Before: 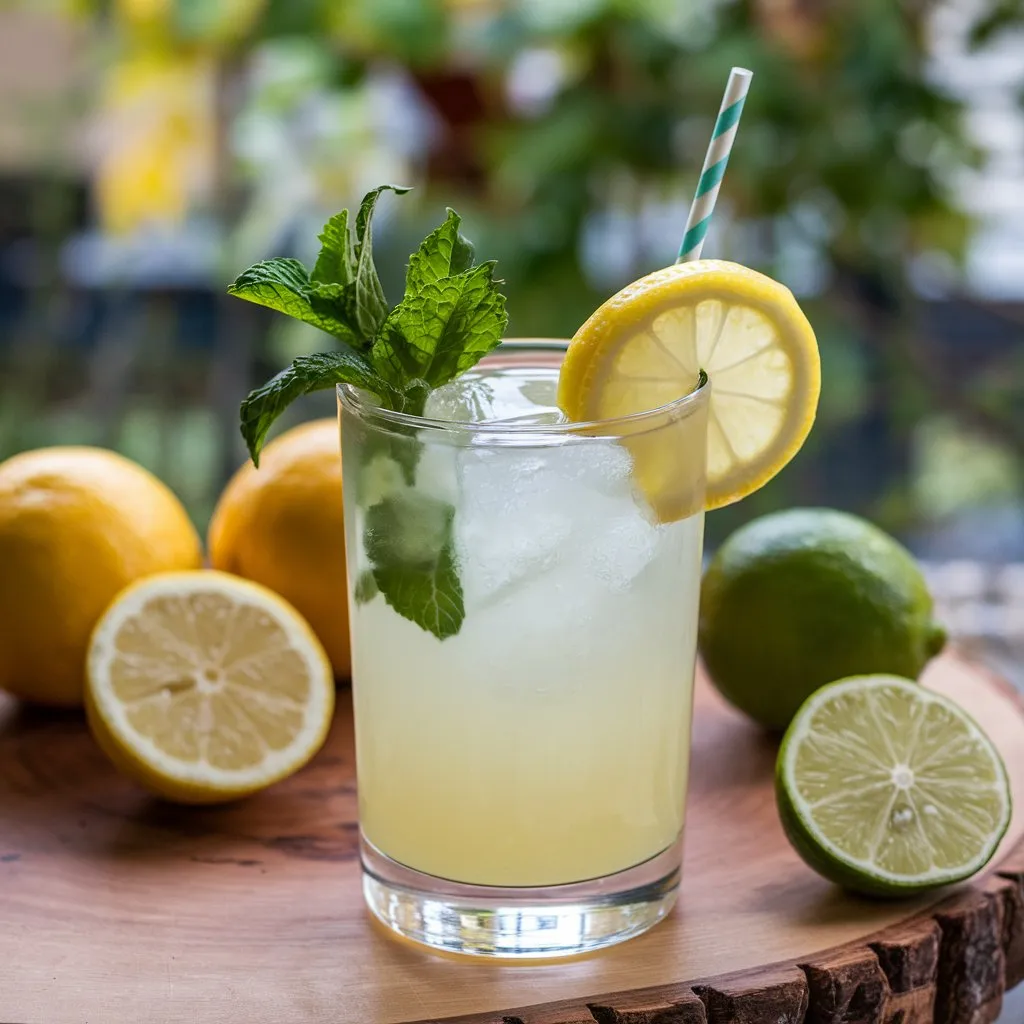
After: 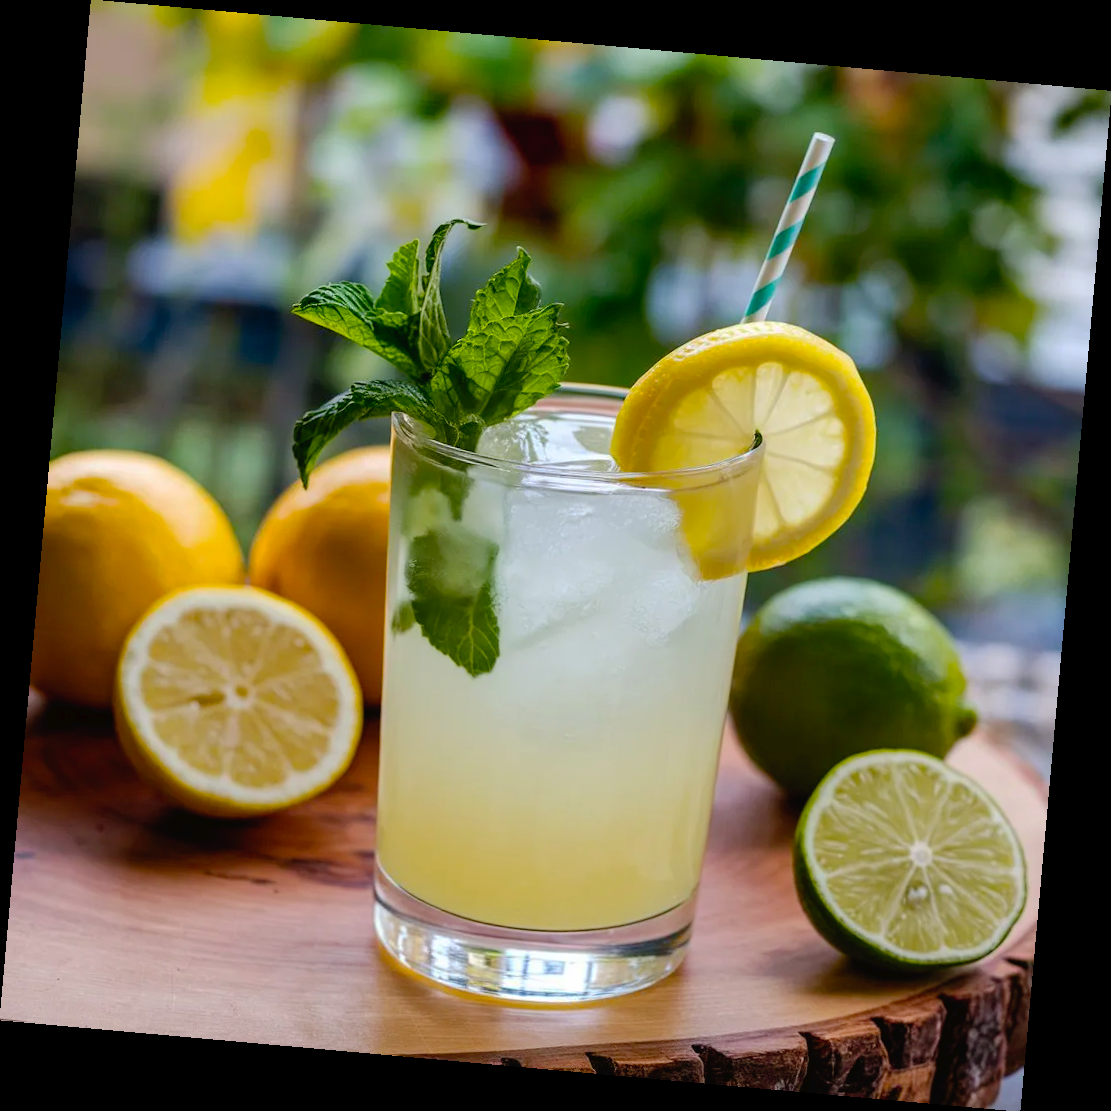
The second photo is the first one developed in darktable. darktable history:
color balance rgb: perceptual saturation grading › global saturation 25%, global vibrance 20%
rotate and perspective: rotation 5.12°, automatic cropping off
tone curve: curves: ch0 [(0, 0) (0.003, 0.018) (0.011, 0.019) (0.025, 0.02) (0.044, 0.024) (0.069, 0.034) (0.1, 0.049) (0.136, 0.082) (0.177, 0.136) (0.224, 0.196) (0.277, 0.263) (0.335, 0.329) (0.399, 0.401) (0.468, 0.473) (0.543, 0.546) (0.623, 0.625) (0.709, 0.698) (0.801, 0.779) (0.898, 0.867) (1, 1)], preserve colors none
color correction: highlights a* 0.003, highlights b* -0.283
